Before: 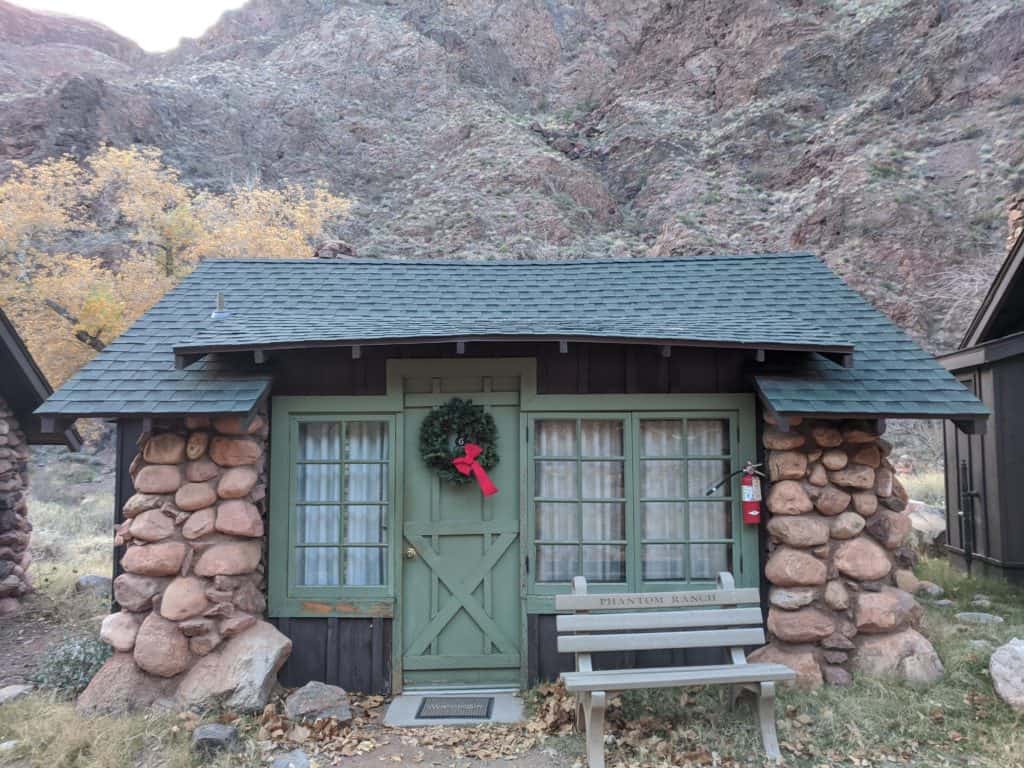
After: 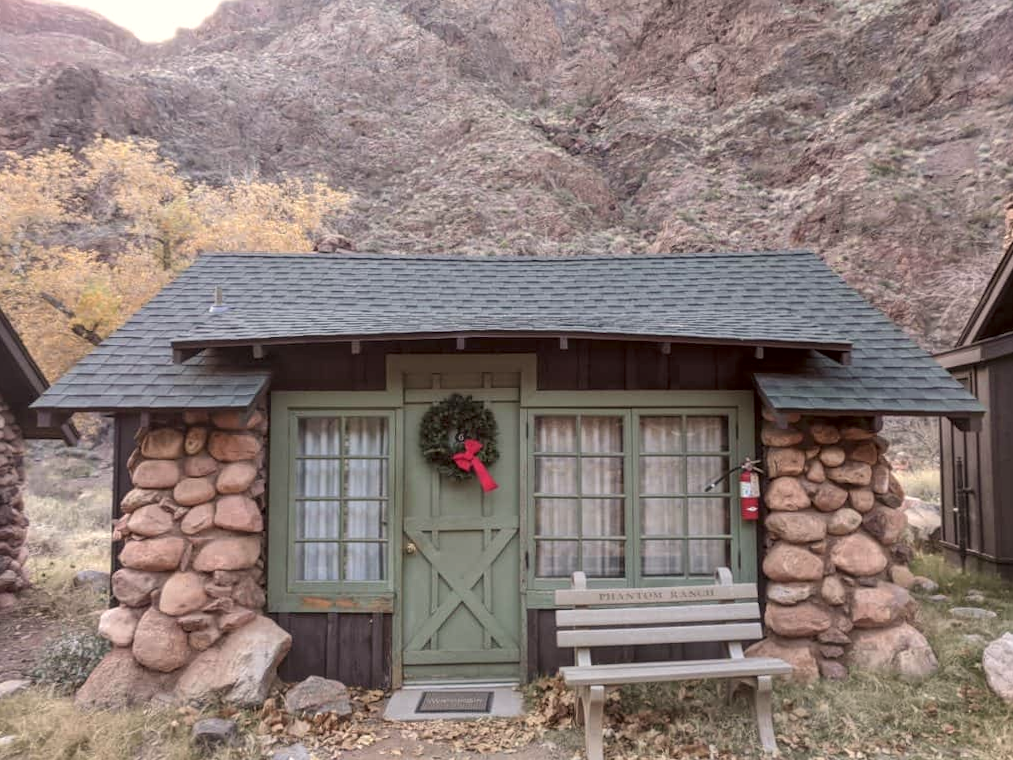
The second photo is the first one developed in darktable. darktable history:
local contrast: highlights 100%, shadows 100%, detail 120%, midtone range 0.2
color correction: highlights a* 6.27, highlights b* 8.19, shadows a* 5.94, shadows b* 7.23, saturation 0.9
rotate and perspective: rotation 0.174°, lens shift (vertical) 0.013, lens shift (horizontal) 0.019, shear 0.001, automatic cropping original format, crop left 0.007, crop right 0.991, crop top 0.016, crop bottom 0.997
exposure: compensate highlight preservation false
